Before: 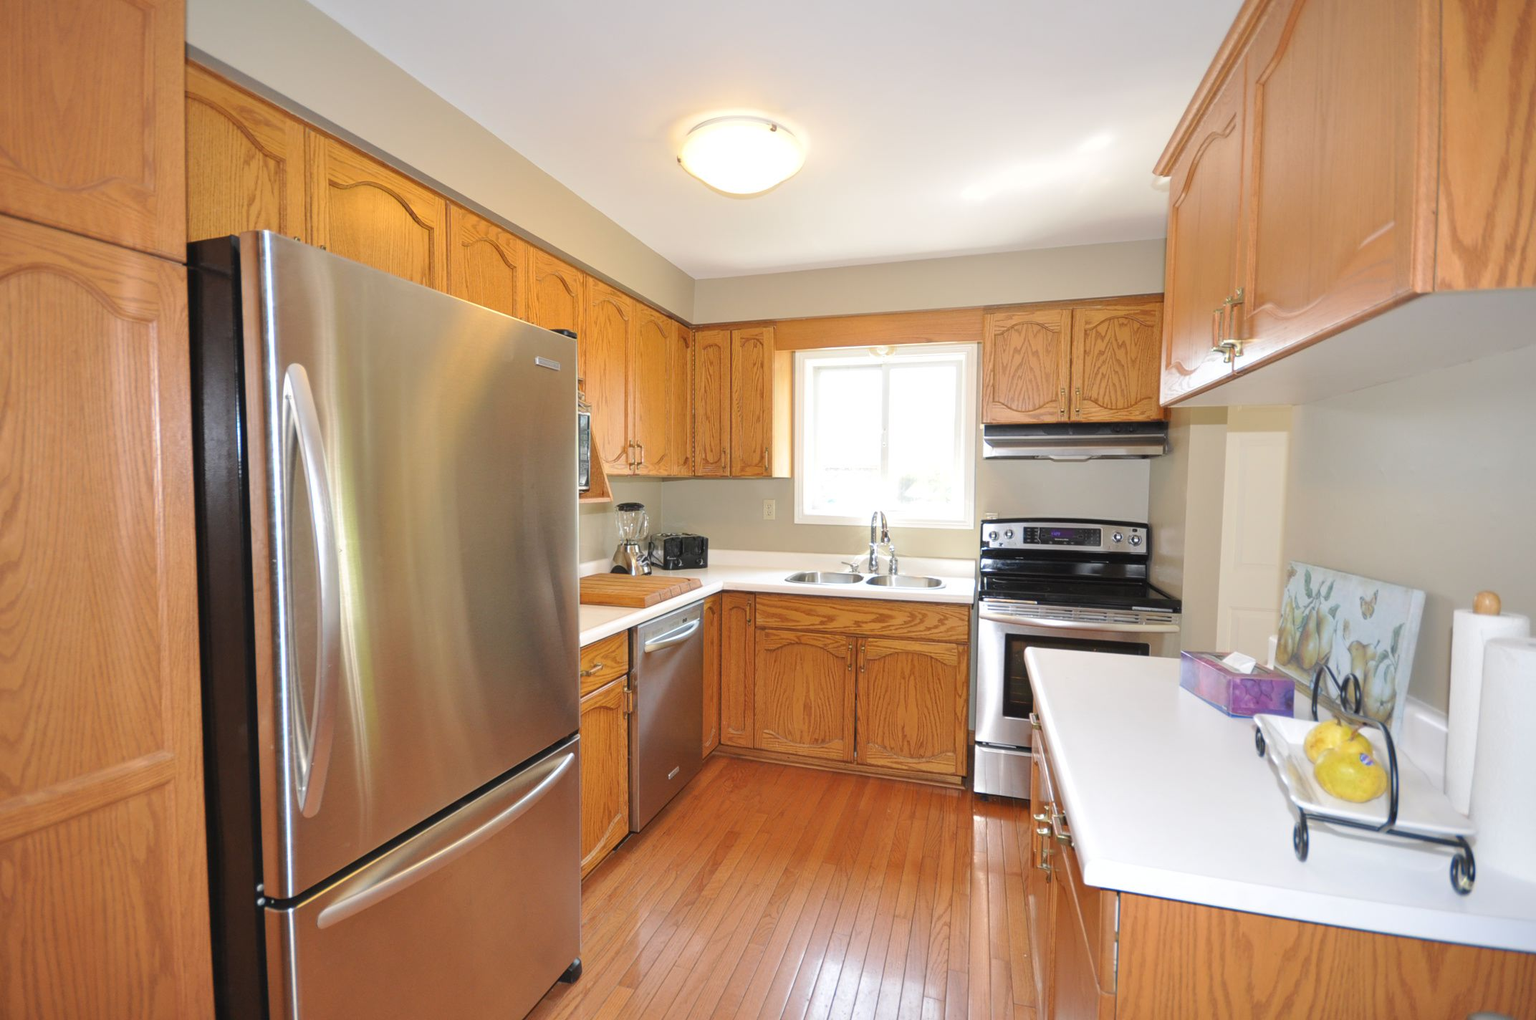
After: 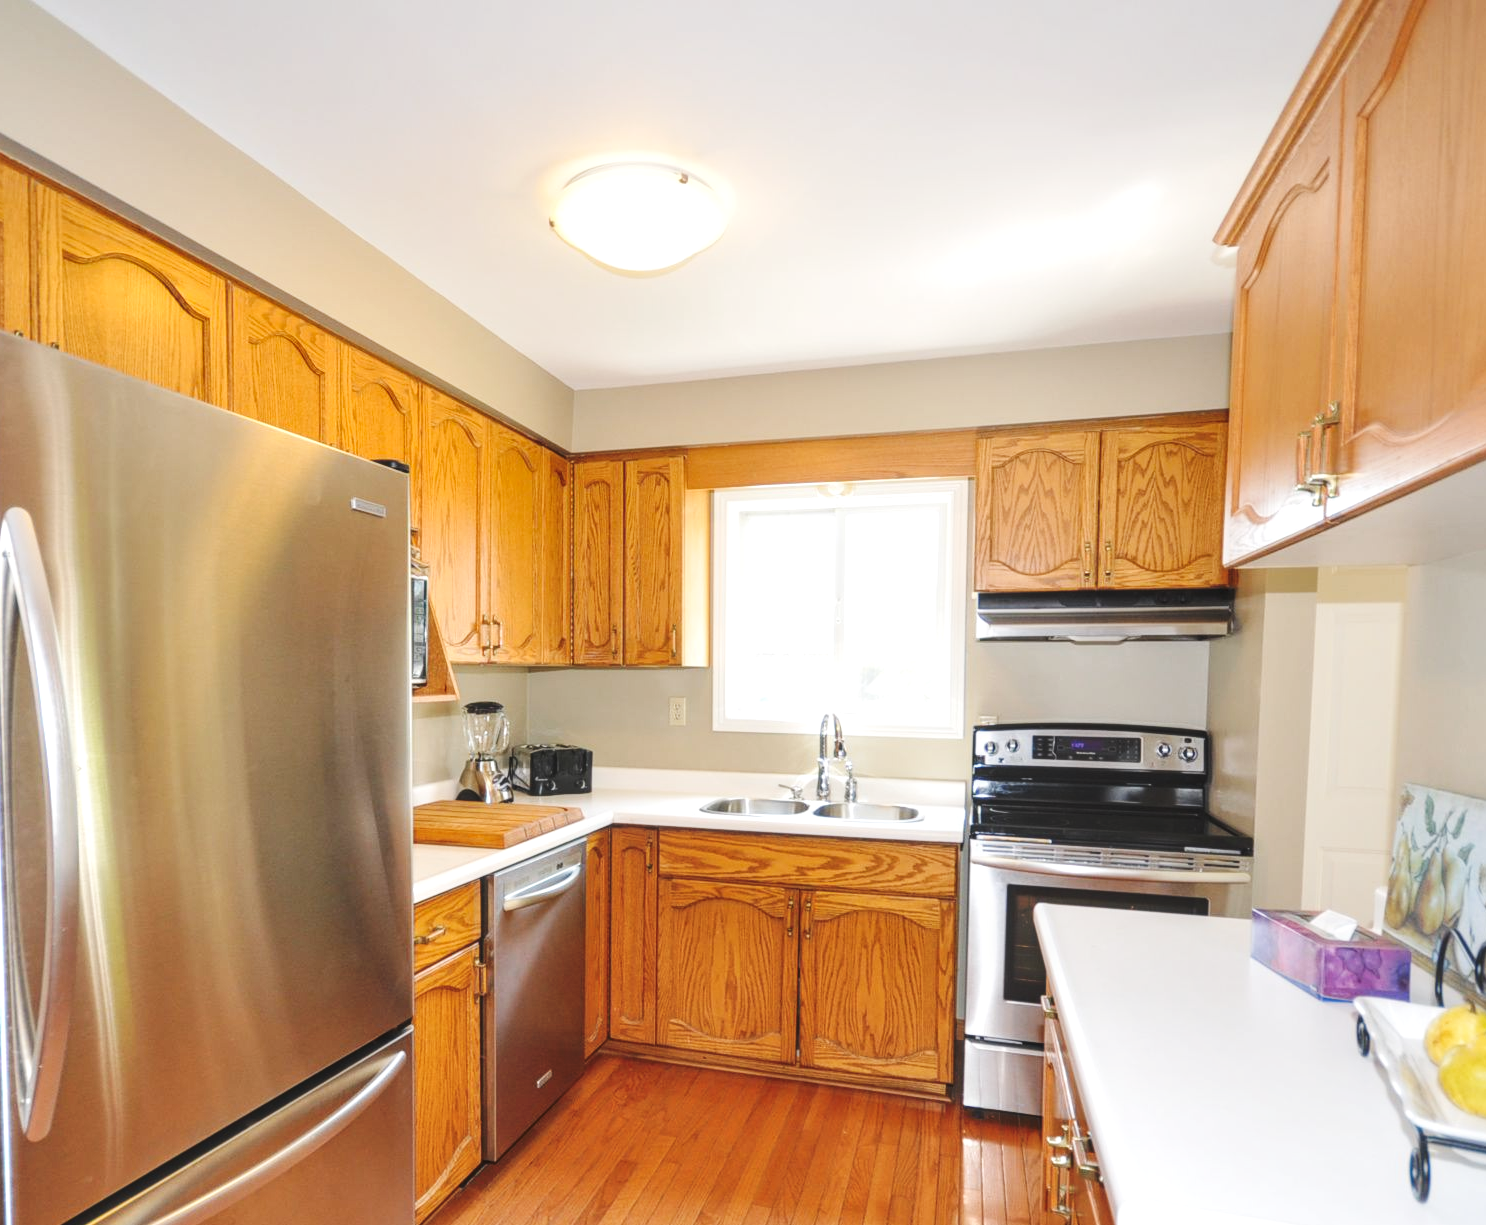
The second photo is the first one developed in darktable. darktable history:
local contrast: on, module defaults
crop: left 18.479%, right 12.2%, bottom 13.971%
tone curve: curves: ch0 [(0, 0) (0.003, 0.077) (0.011, 0.089) (0.025, 0.105) (0.044, 0.122) (0.069, 0.134) (0.1, 0.151) (0.136, 0.171) (0.177, 0.198) (0.224, 0.23) (0.277, 0.273) (0.335, 0.343) (0.399, 0.422) (0.468, 0.508) (0.543, 0.601) (0.623, 0.695) (0.709, 0.782) (0.801, 0.866) (0.898, 0.934) (1, 1)], preserve colors none
